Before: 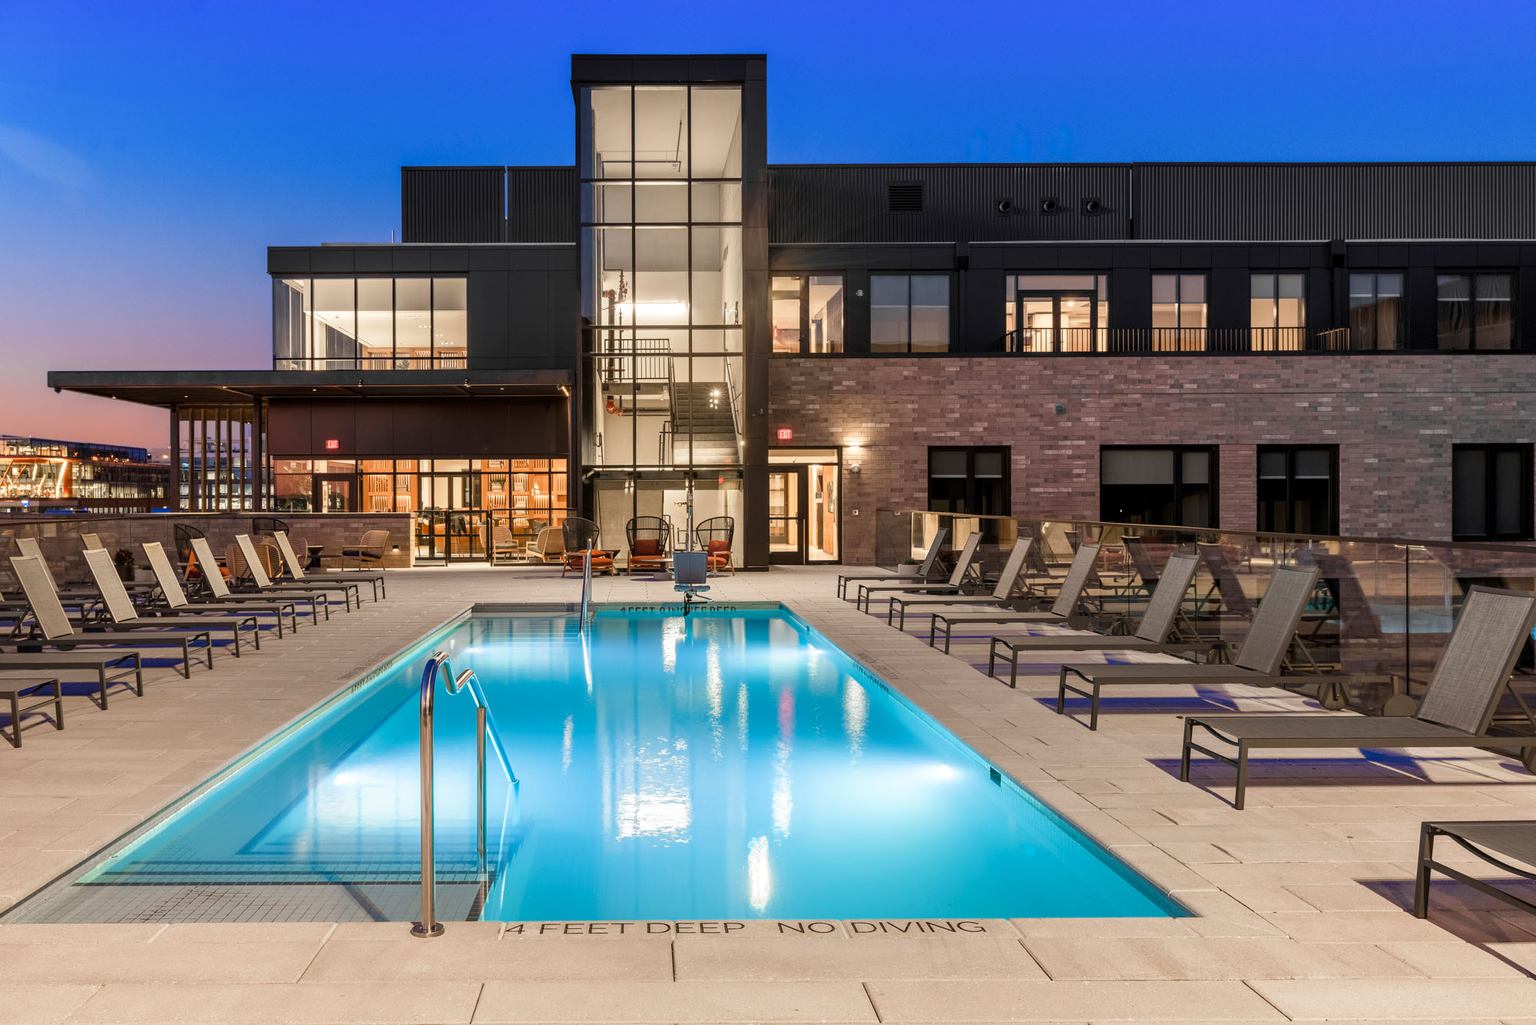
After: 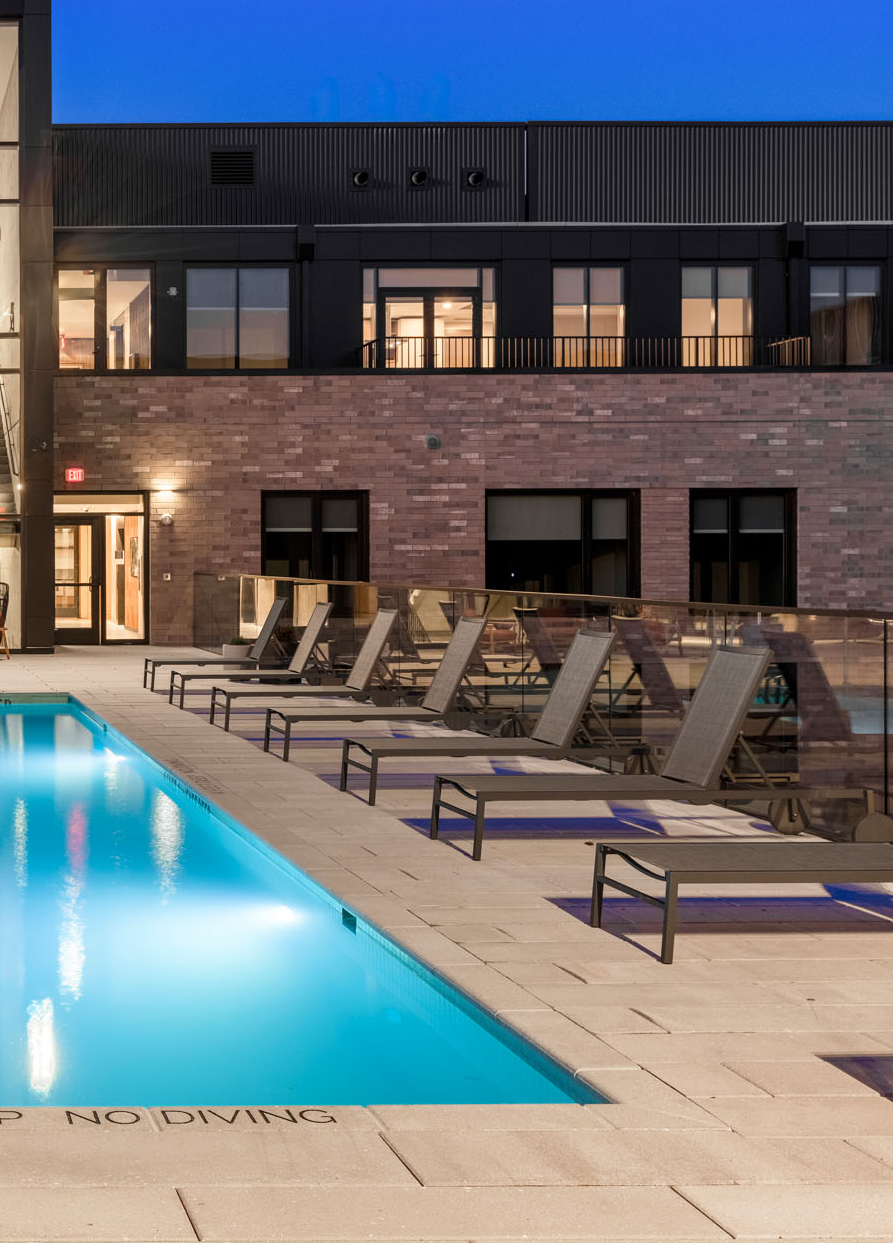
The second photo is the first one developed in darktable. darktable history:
crop: left 47.378%, top 6.751%, right 7.942%
